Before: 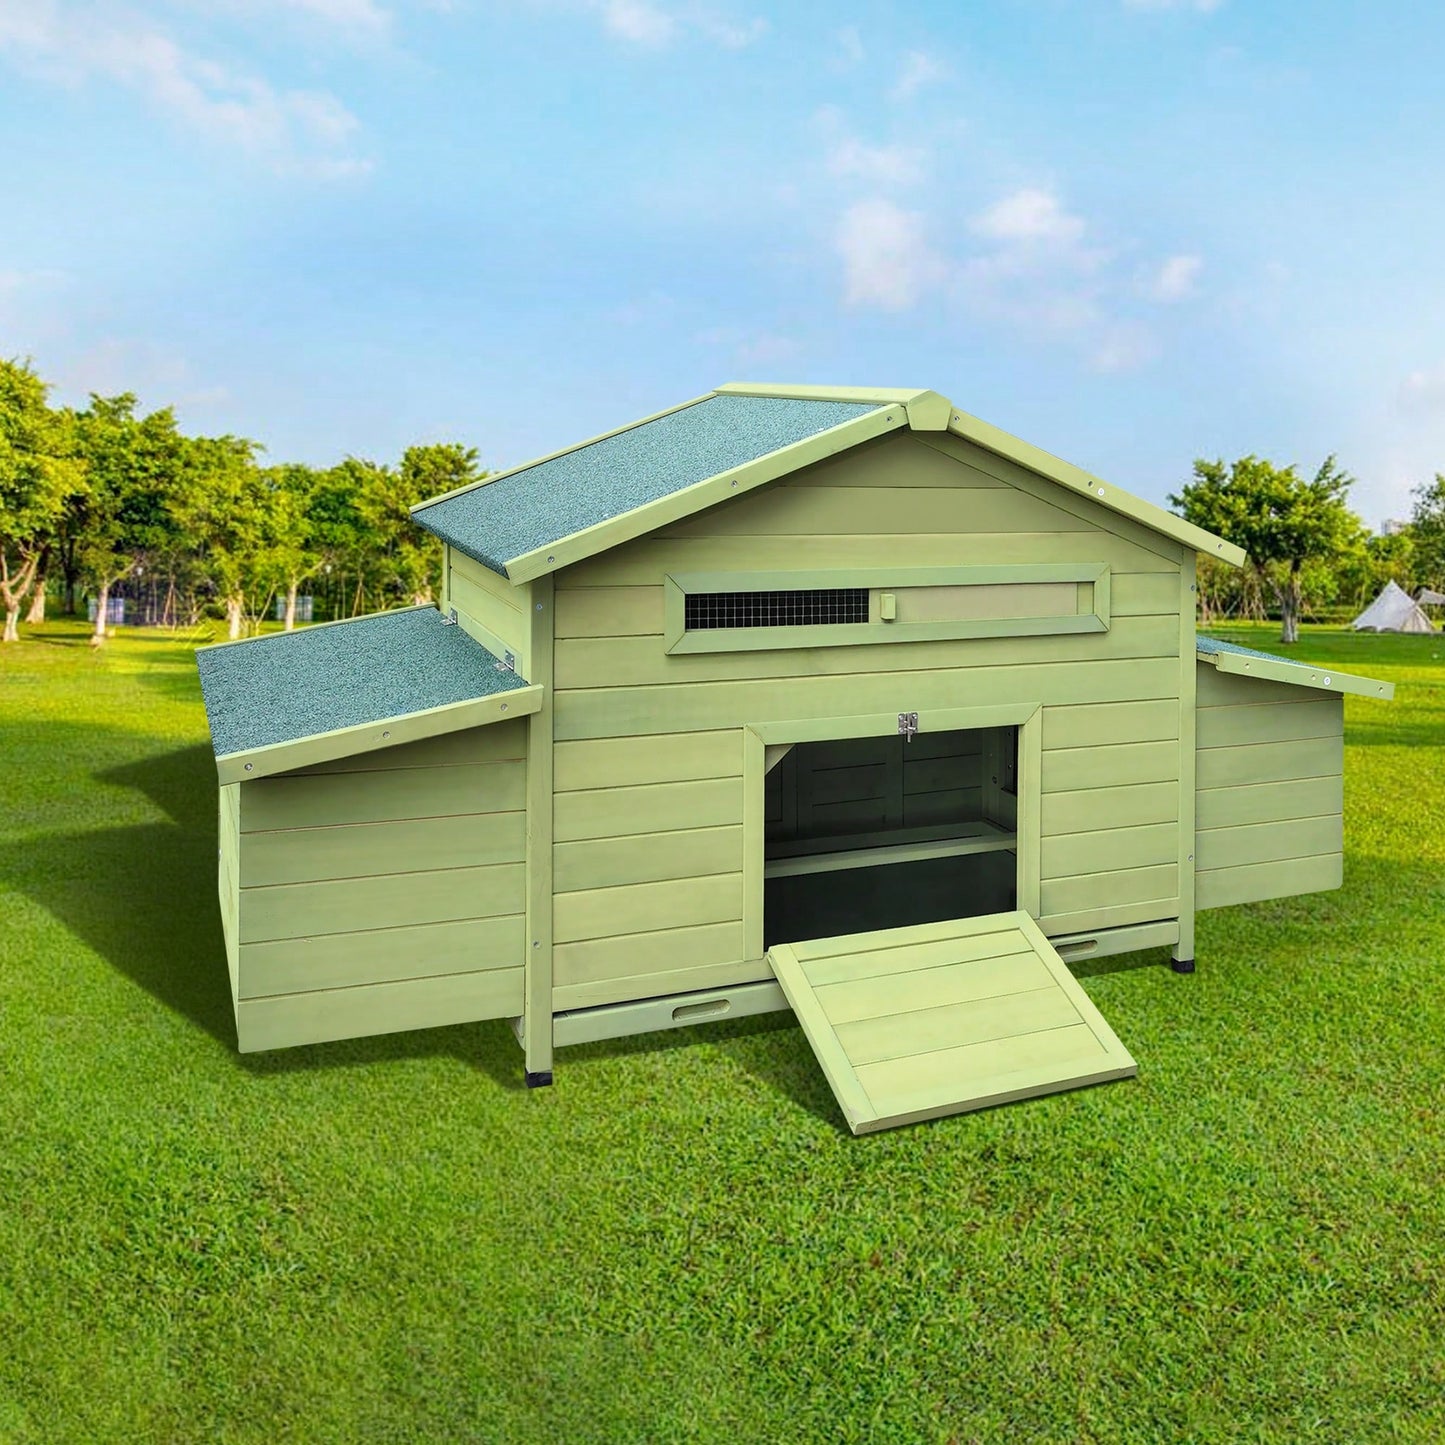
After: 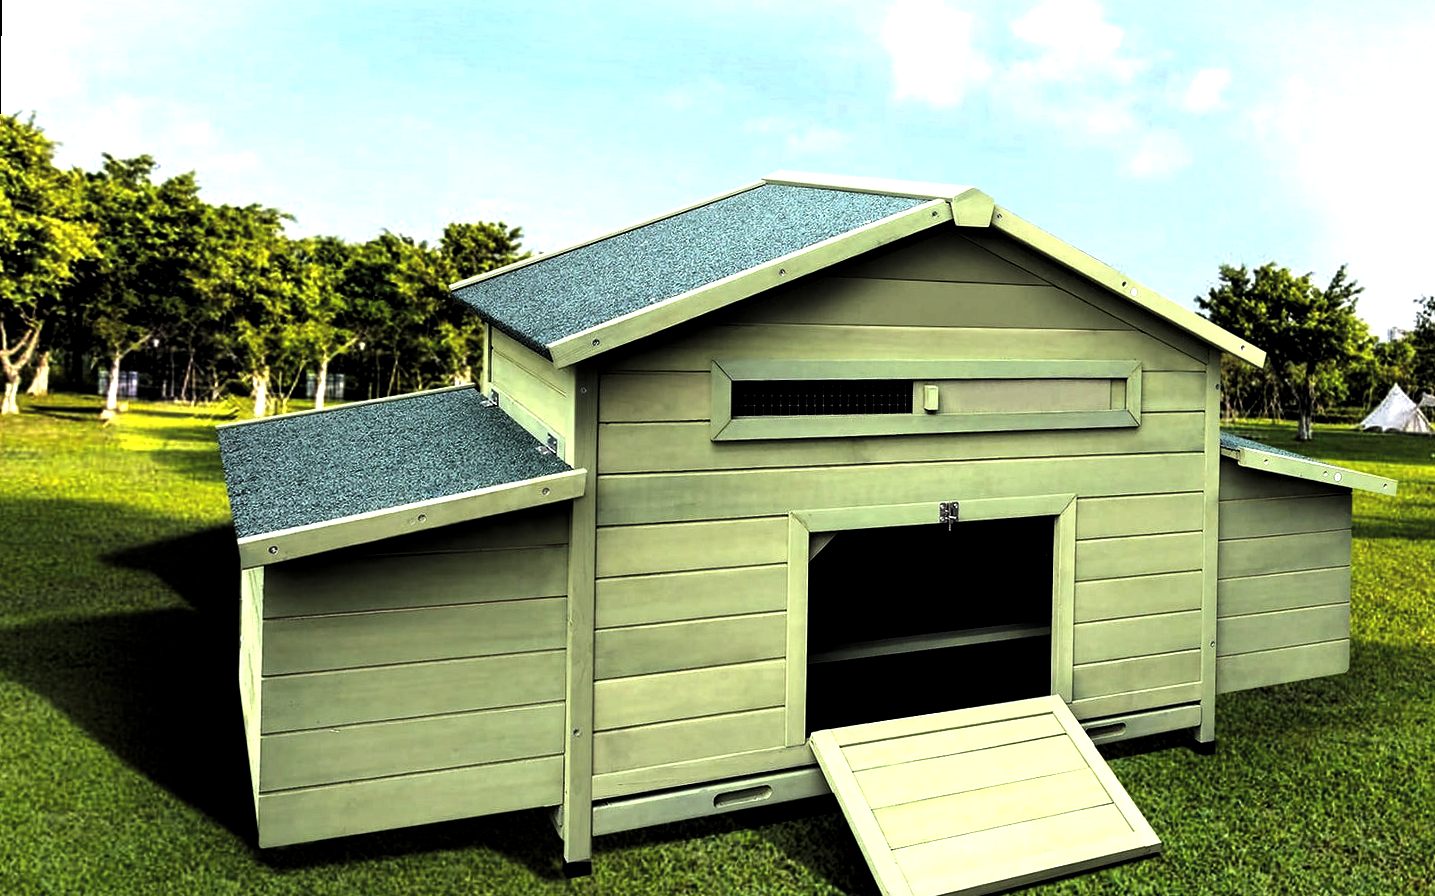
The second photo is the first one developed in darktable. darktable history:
crop: top 11.166%, bottom 22.168%
tone equalizer: on, module defaults
exposure: black level correction 0, exposure 0.7 EV, compensate exposure bias true, compensate highlight preservation false
levels: mode automatic, black 8.58%, gray 59.42%, levels [0, 0.445, 1]
rotate and perspective: rotation 0.679°, lens shift (horizontal) 0.136, crop left 0.009, crop right 0.991, crop top 0.078, crop bottom 0.95
